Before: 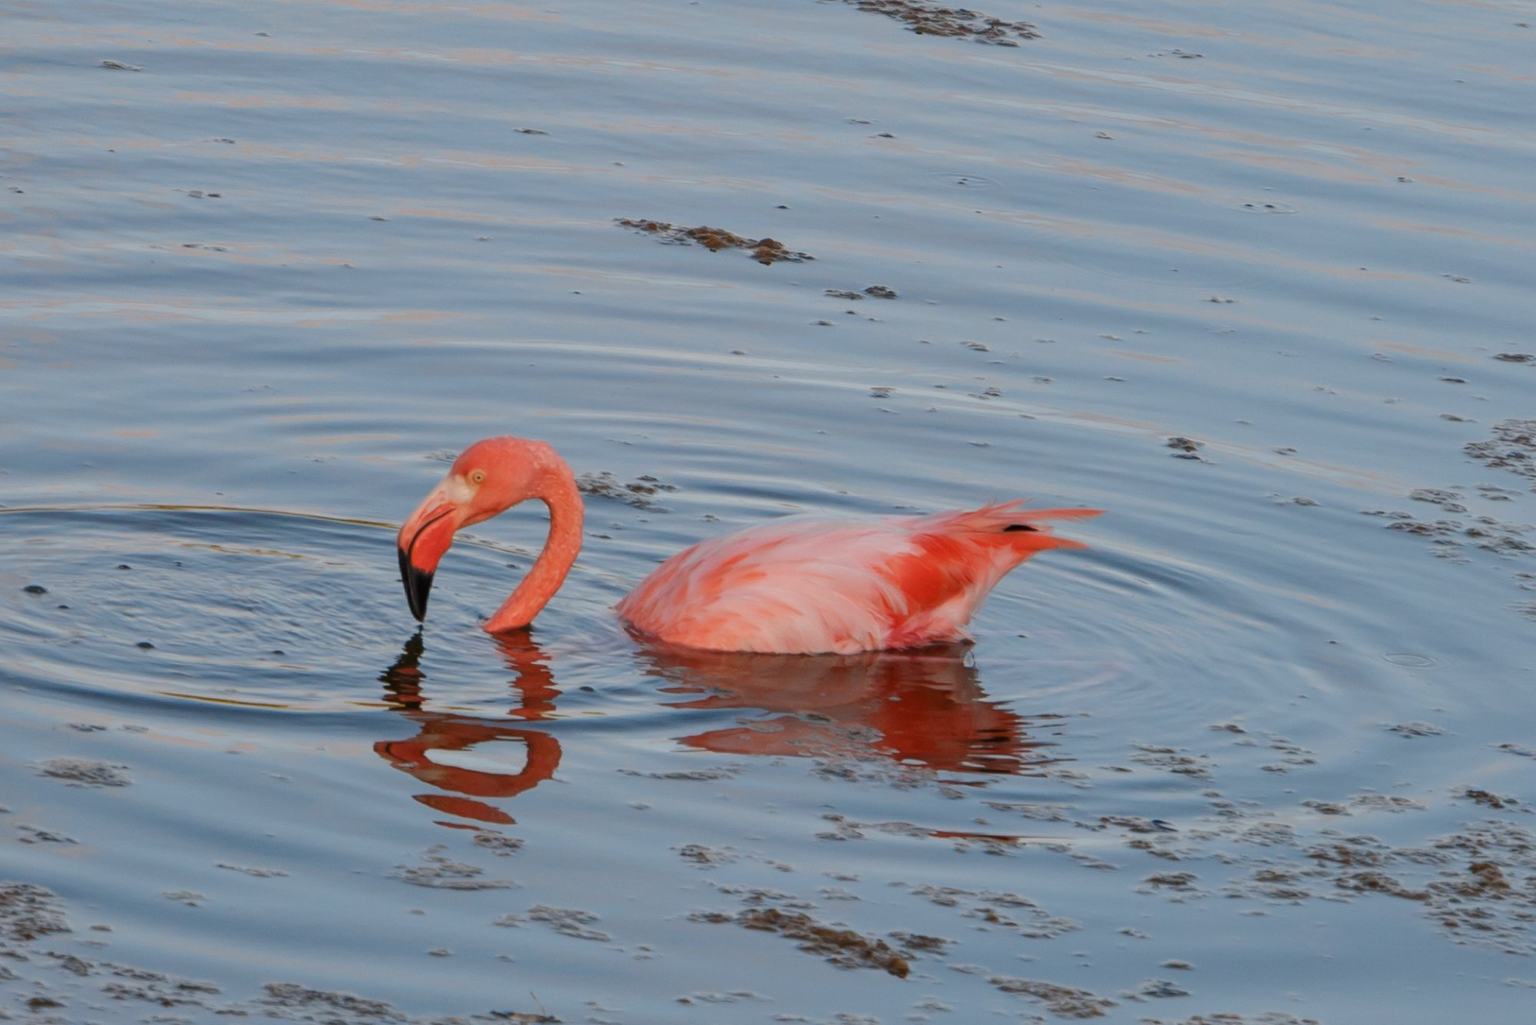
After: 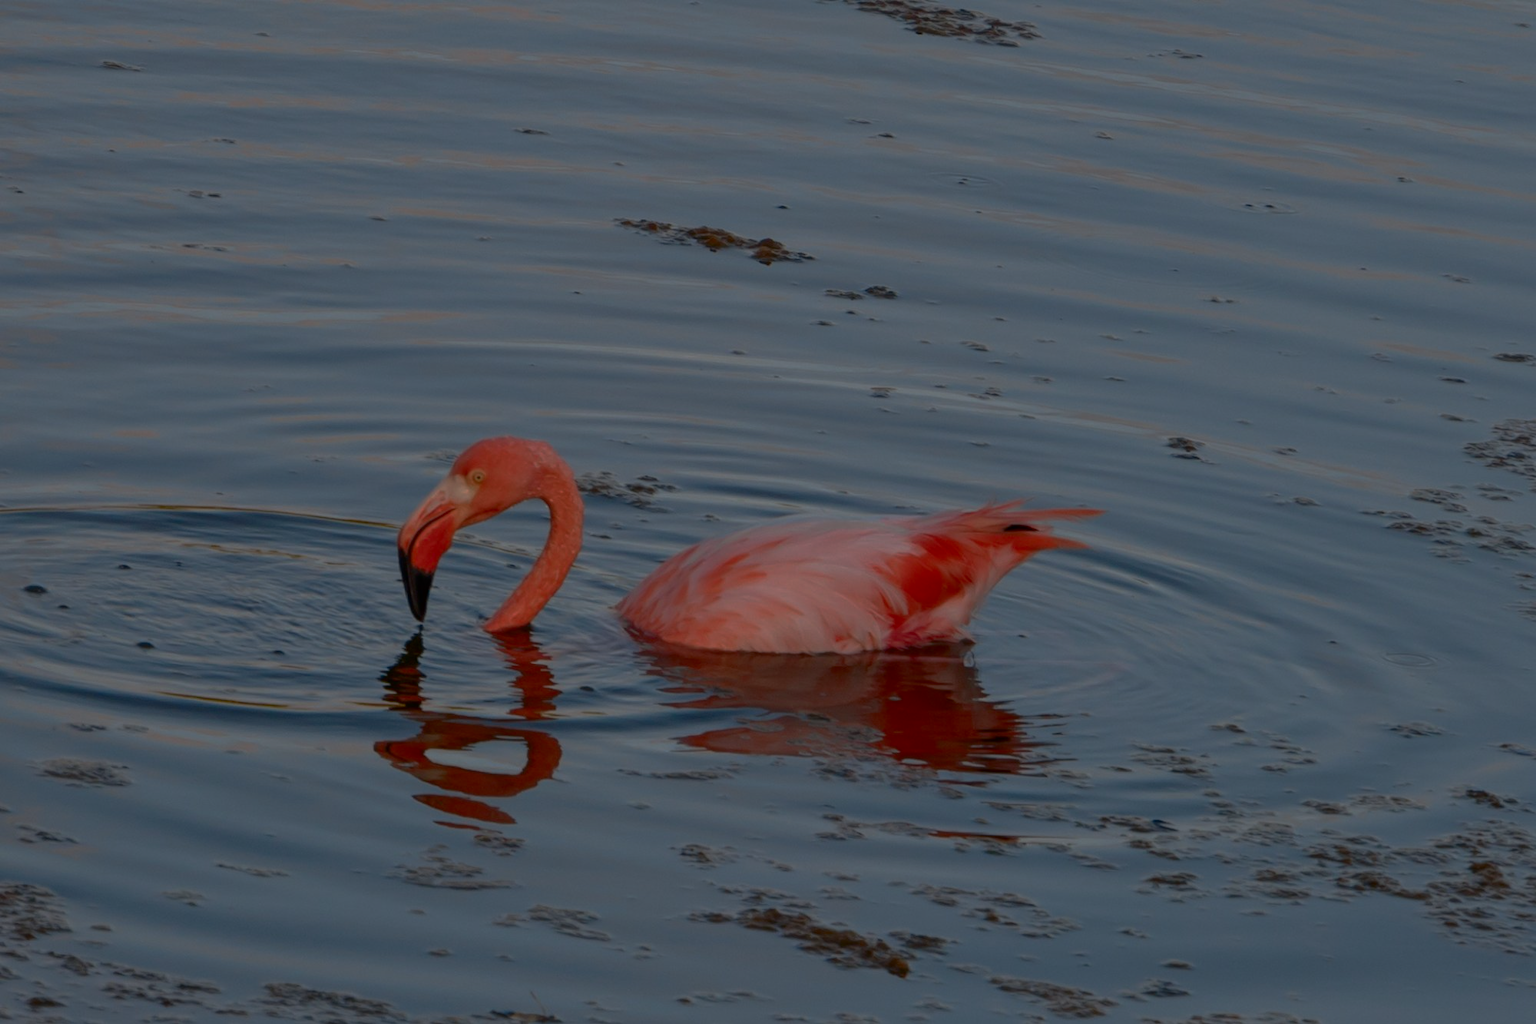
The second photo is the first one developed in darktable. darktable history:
contrast brightness saturation: contrast 0.066, brightness -0.136, saturation 0.117
base curve: curves: ch0 [(0, 0) (0.841, 0.609) (1, 1)], preserve colors none
